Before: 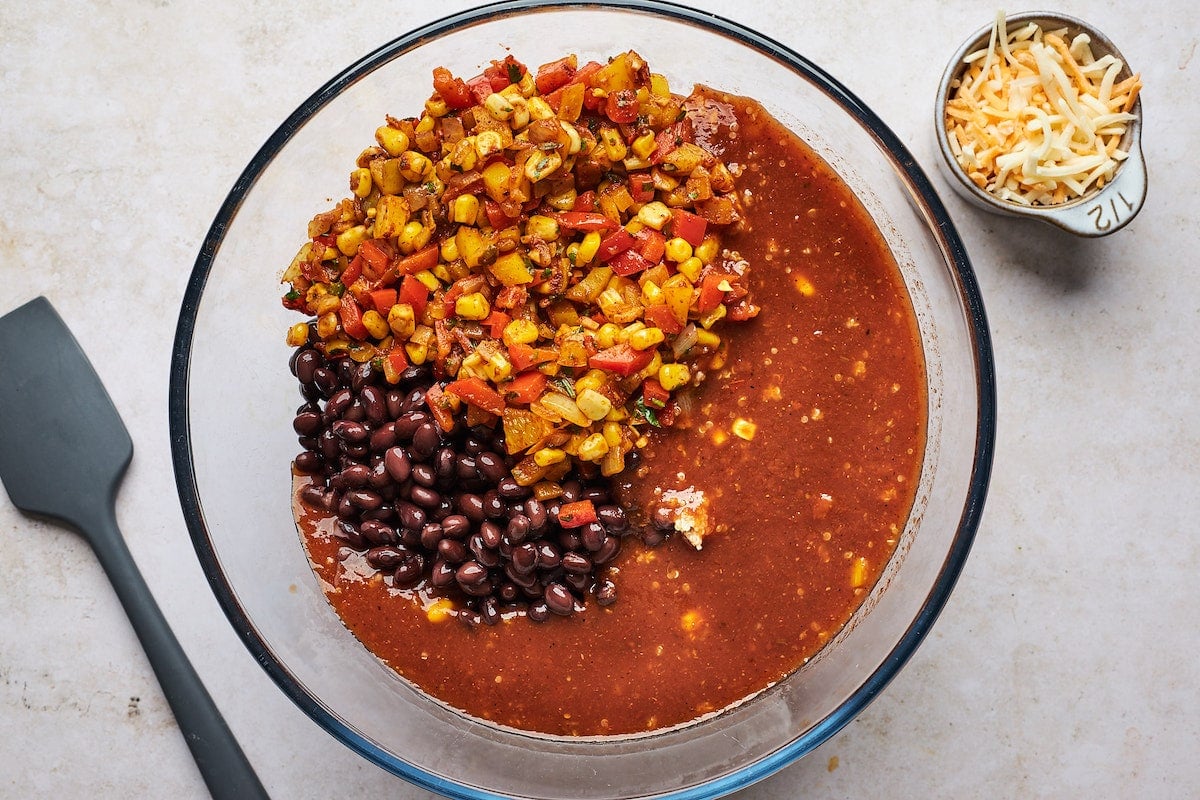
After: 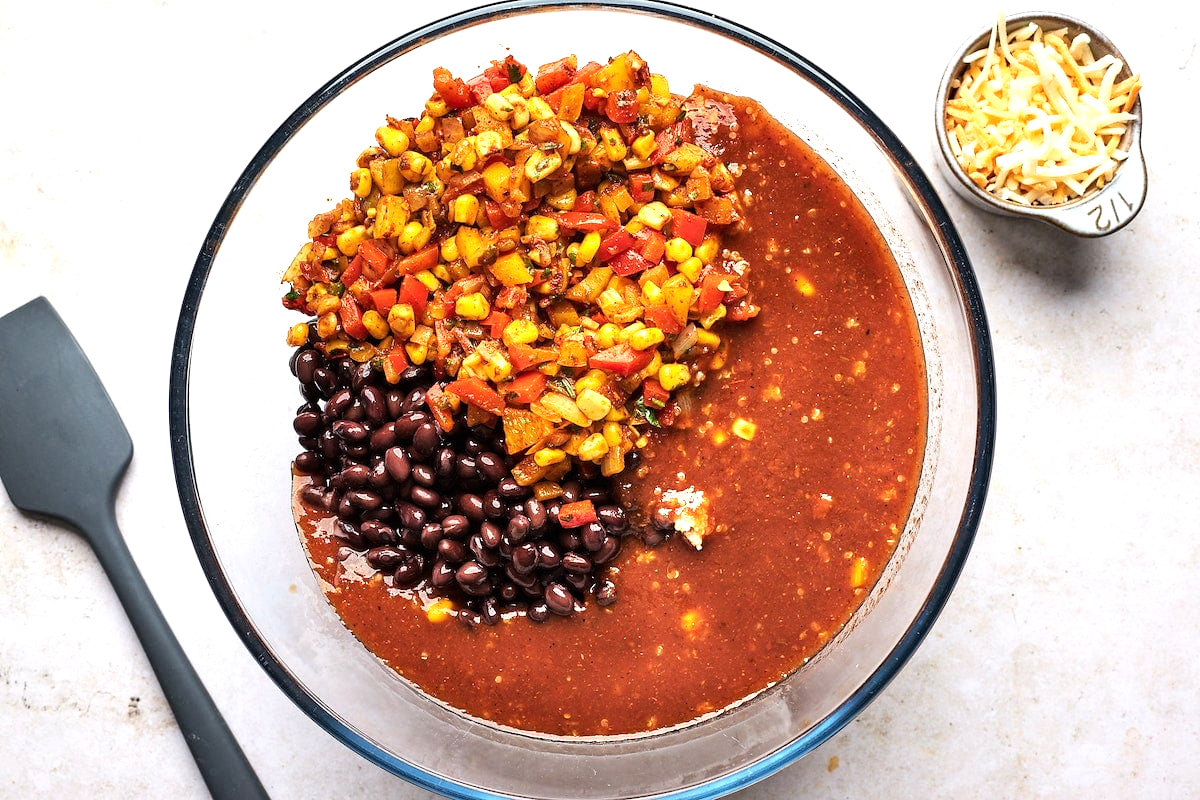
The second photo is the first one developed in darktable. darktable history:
tone equalizer: -8 EV -0.72 EV, -7 EV -0.726 EV, -6 EV -0.573 EV, -5 EV -0.419 EV, -3 EV 0.398 EV, -2 EV 0.6 EV, -1 EV 0.683 EV, +0 EV 0.736 EV
